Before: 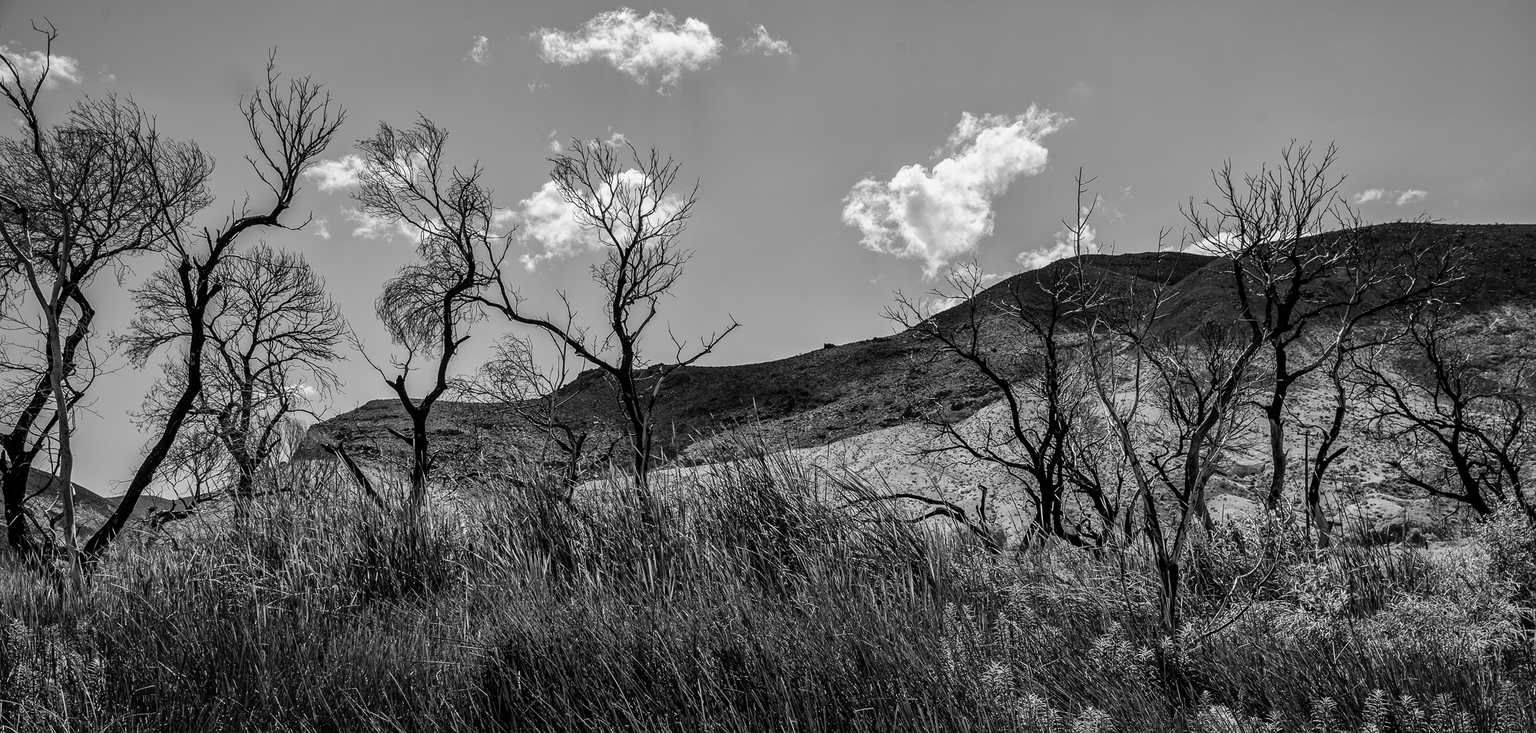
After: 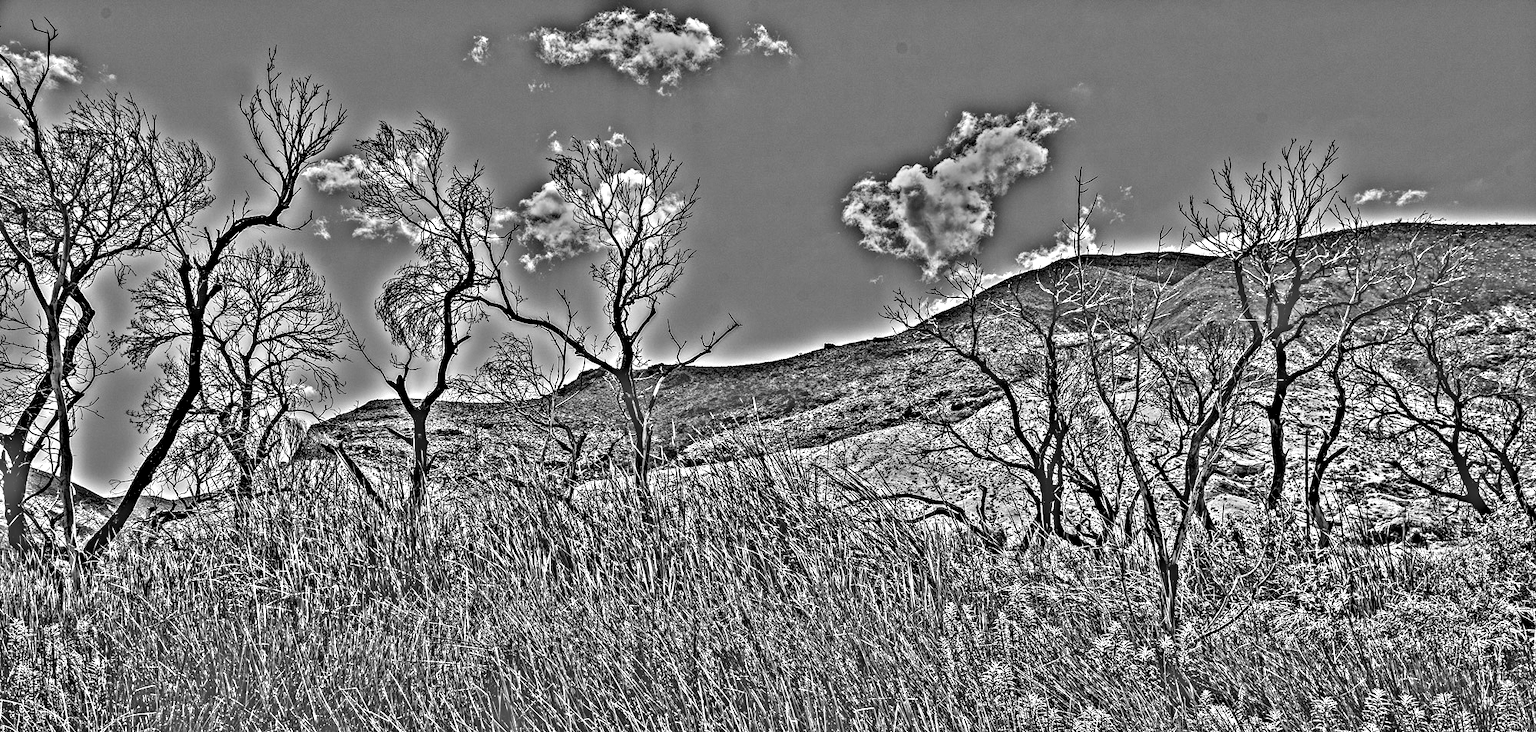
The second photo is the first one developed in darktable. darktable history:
highpass: sharpness 49.79%, contrast boost 49.79%
local contrast: highlights 60%, shadows 60%, detail 160%
